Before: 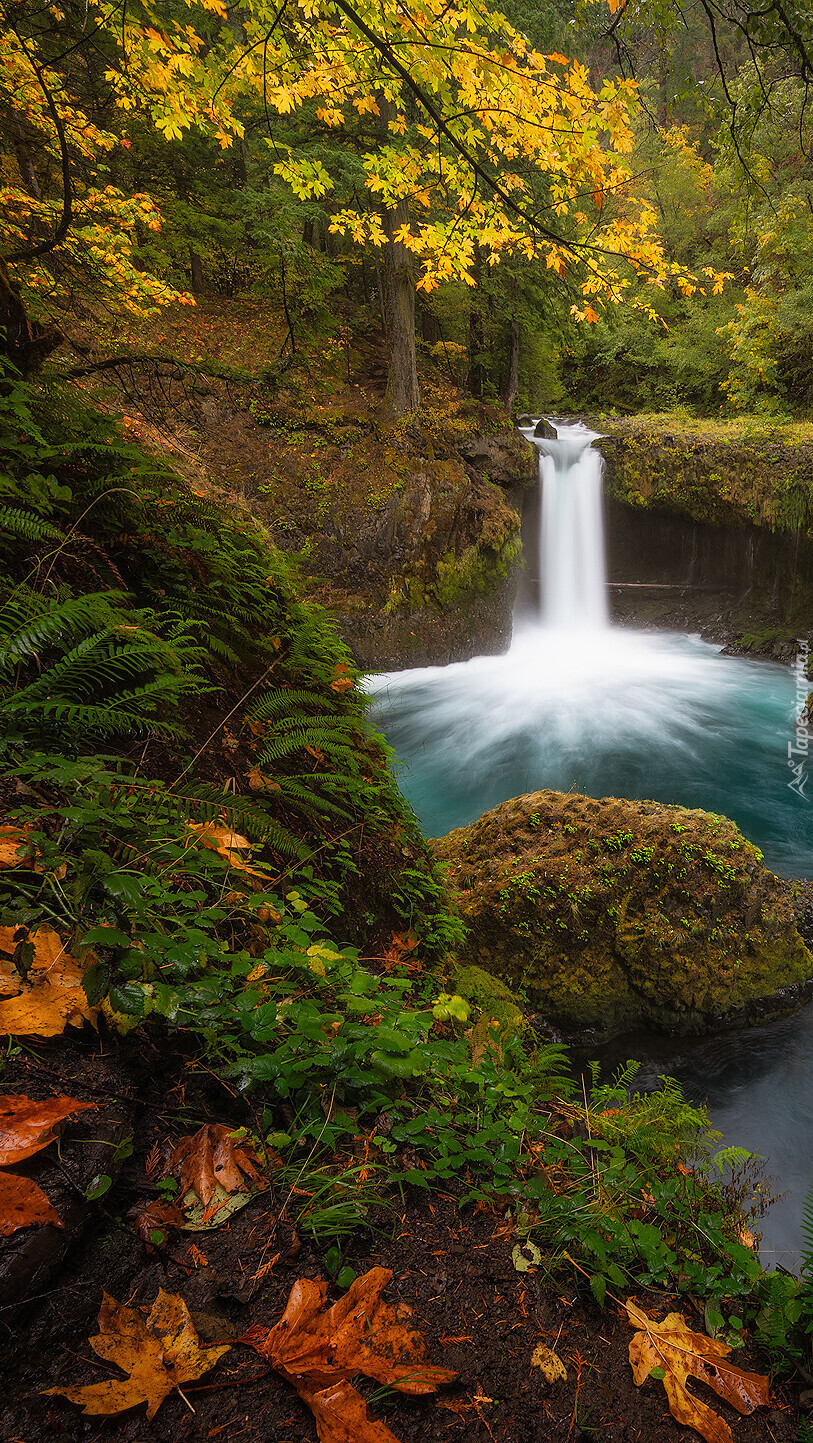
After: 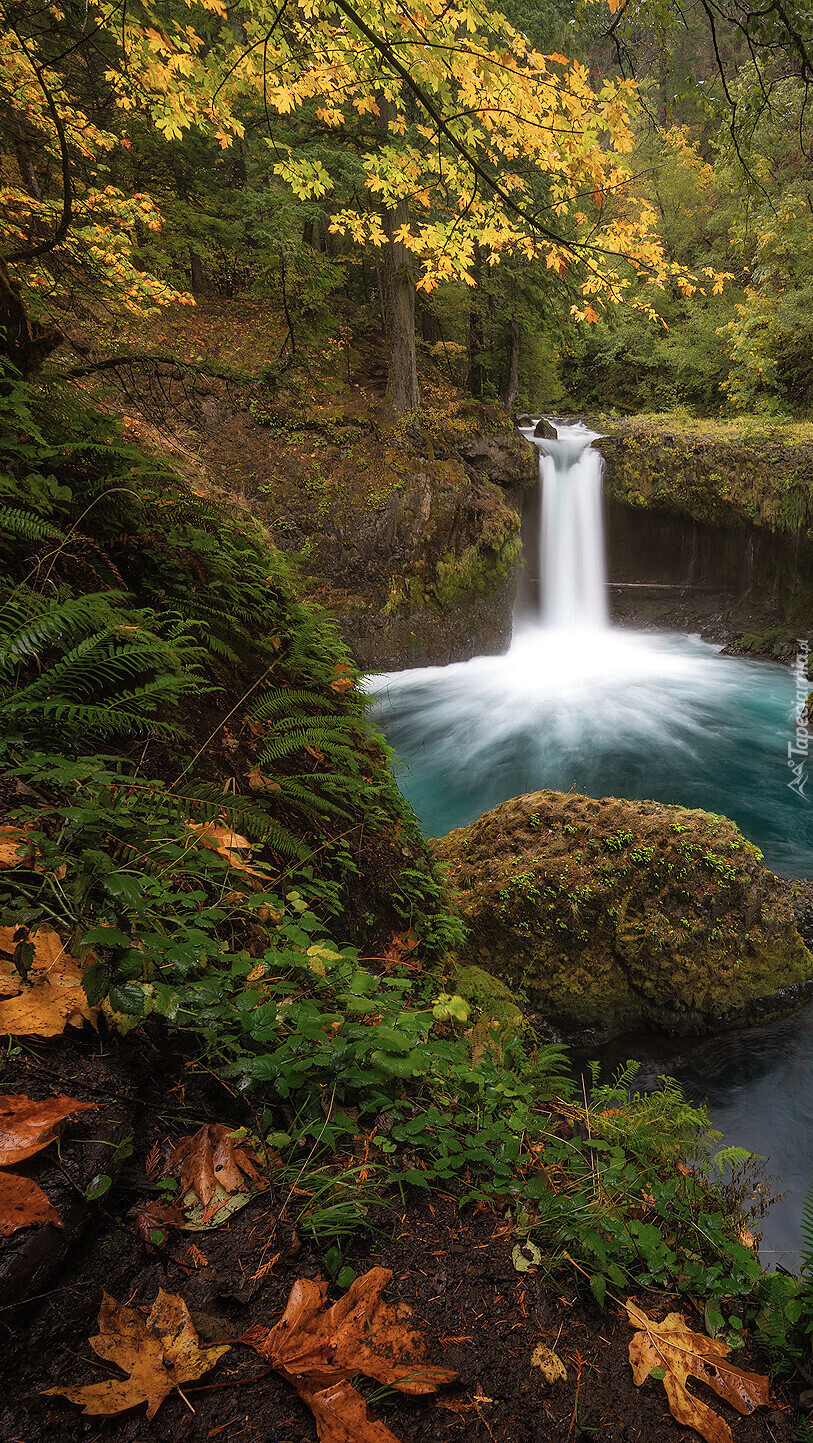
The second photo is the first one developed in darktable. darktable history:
haze removal: strength 0.279, distance 0.251, compatibility mode true, adaptive false
contrast brightness saturation: saturation -0.172
